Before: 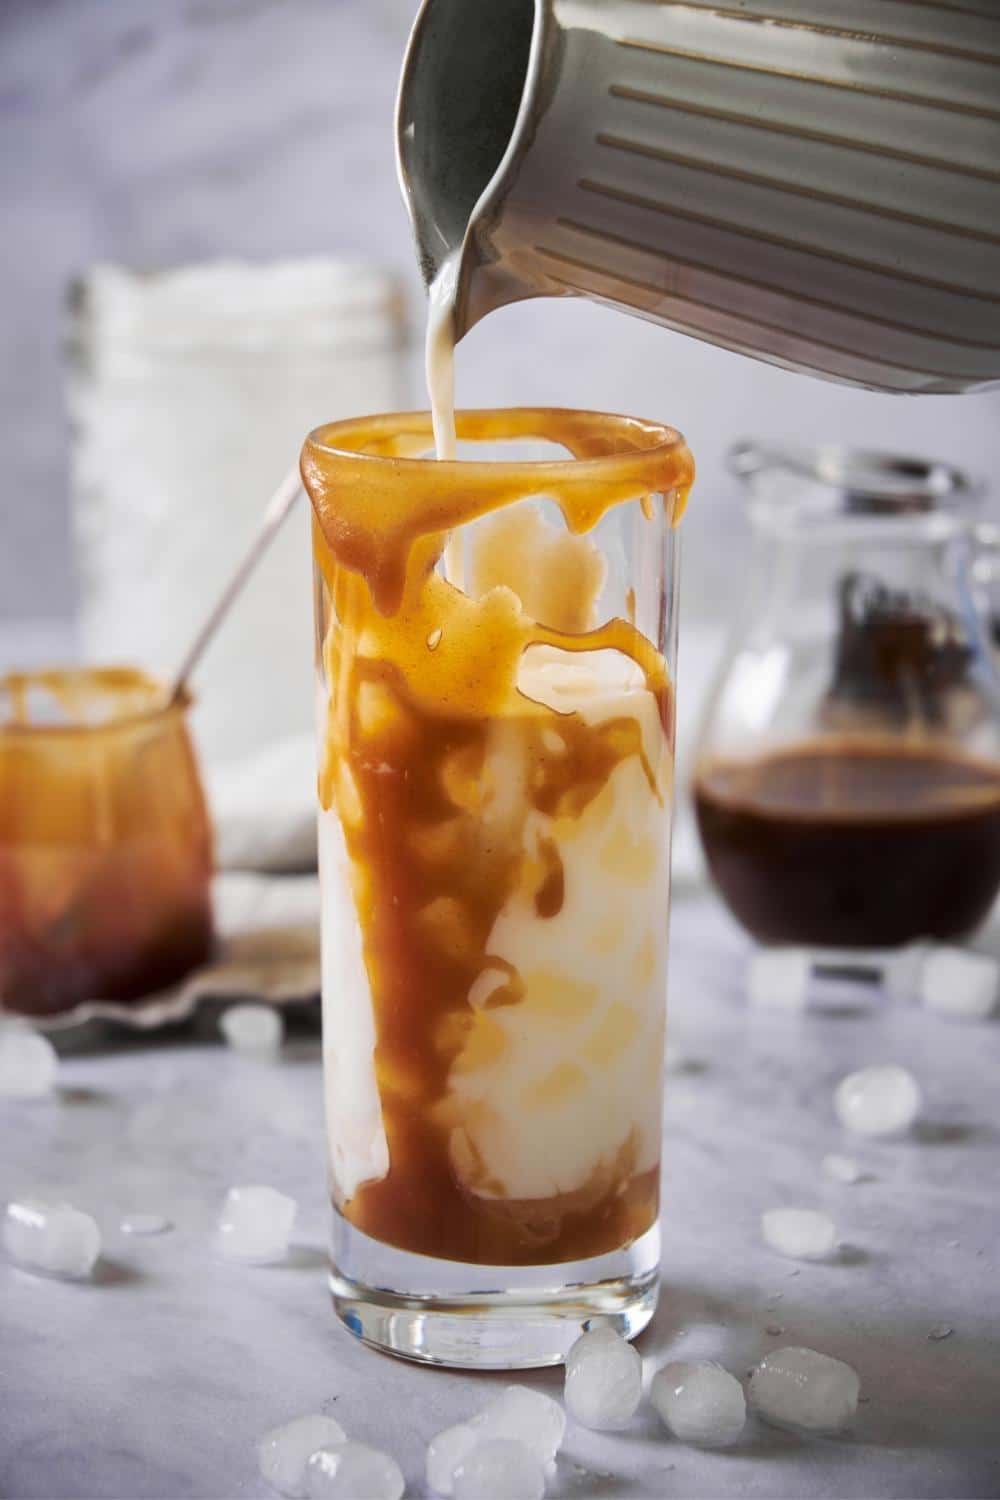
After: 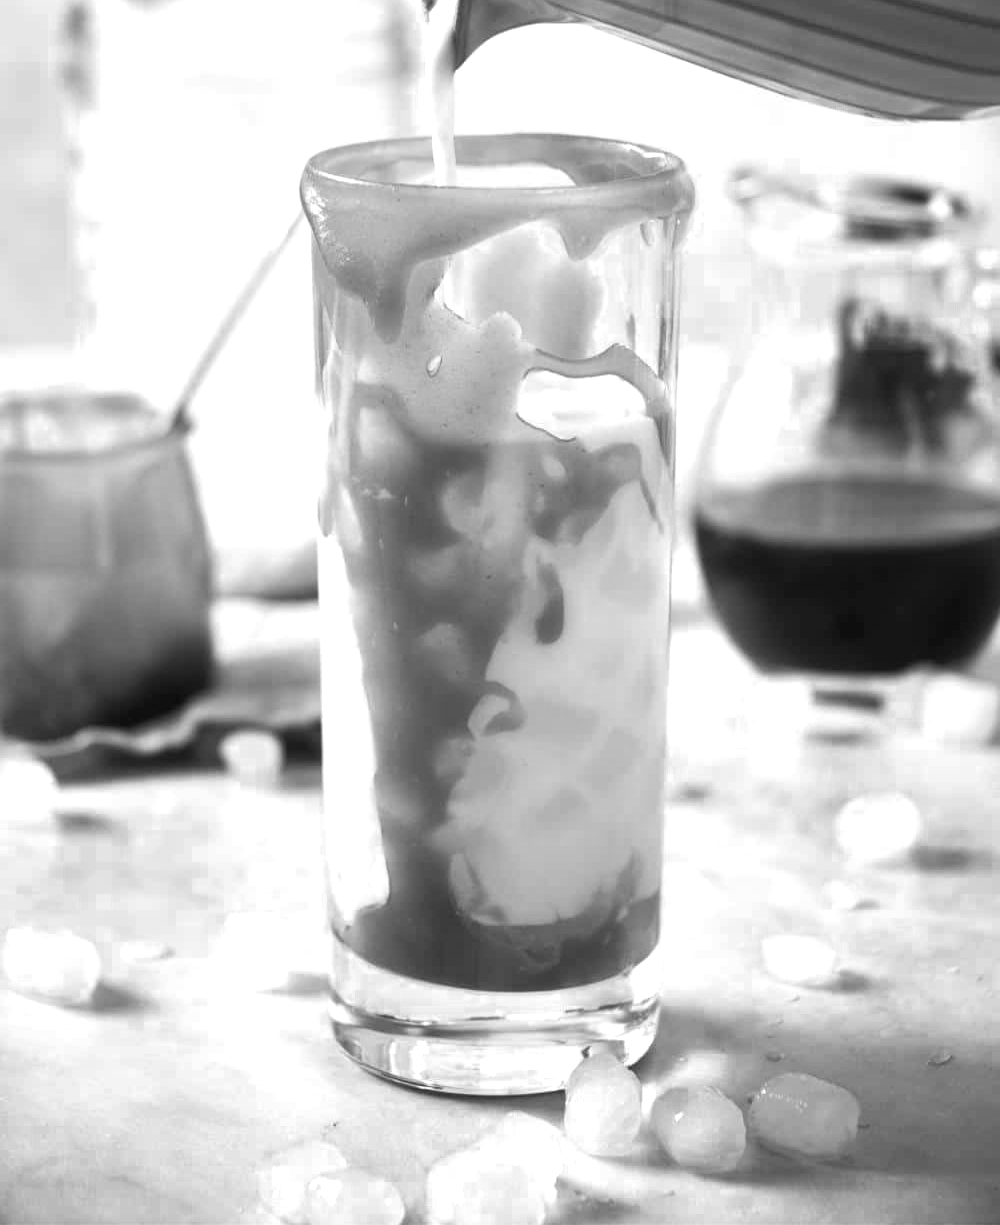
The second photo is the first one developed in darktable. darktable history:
crop and rotate: top 18.299%
exposure: black level correction 0, exposure 0.692 EV, compensate highlight preservation false
color zones: curves: ch0 [(0, 0.613) (0.01, 0.613) (0.245, 0.448) (0.498, 0.529) (0.642, 0.665) (0.879, 0.777) (0.99, 0.613)]; ch1 [(0, 0) (0.143, 0) (0.286, 0) (0.429, 0) (0.571, 0) (0.714, 0) (0.857, 0)]
